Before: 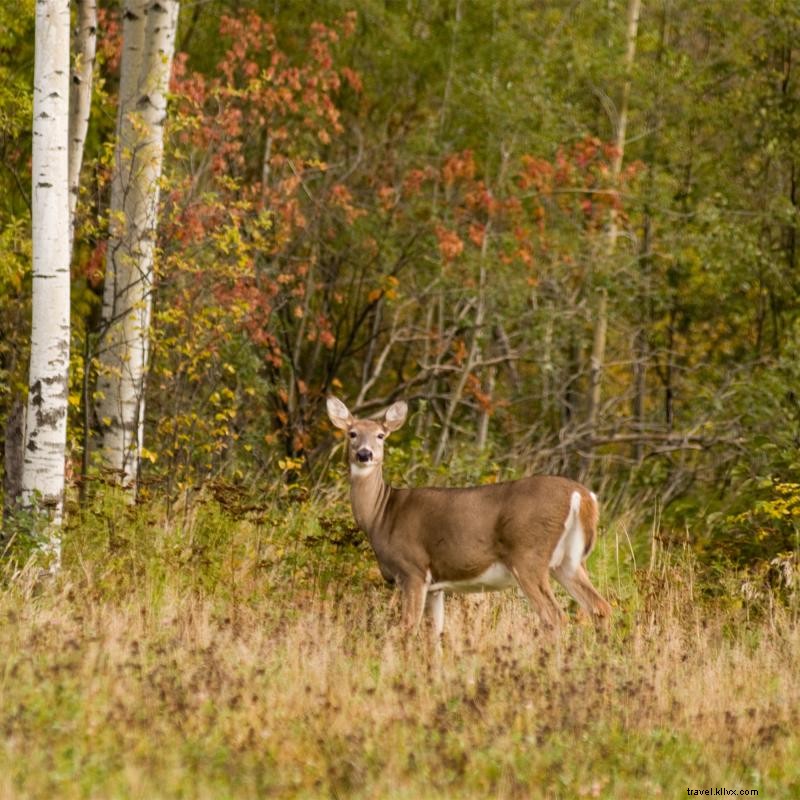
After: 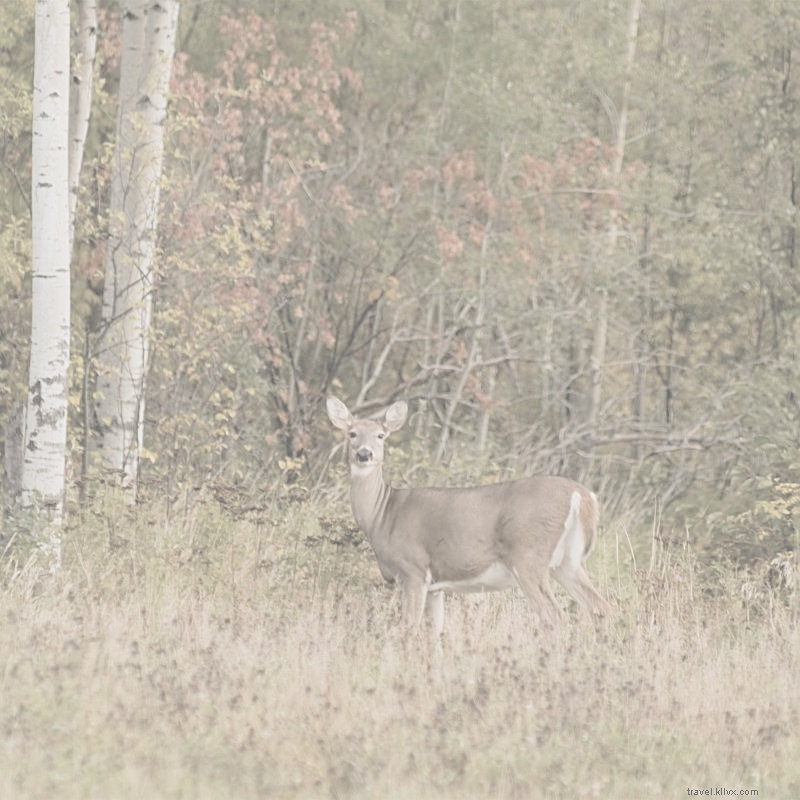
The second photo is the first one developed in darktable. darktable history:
contrast brightness saturation: contrast -0.304, brightness 0.745, saturation -0.762
sharpen: on, module defaults
